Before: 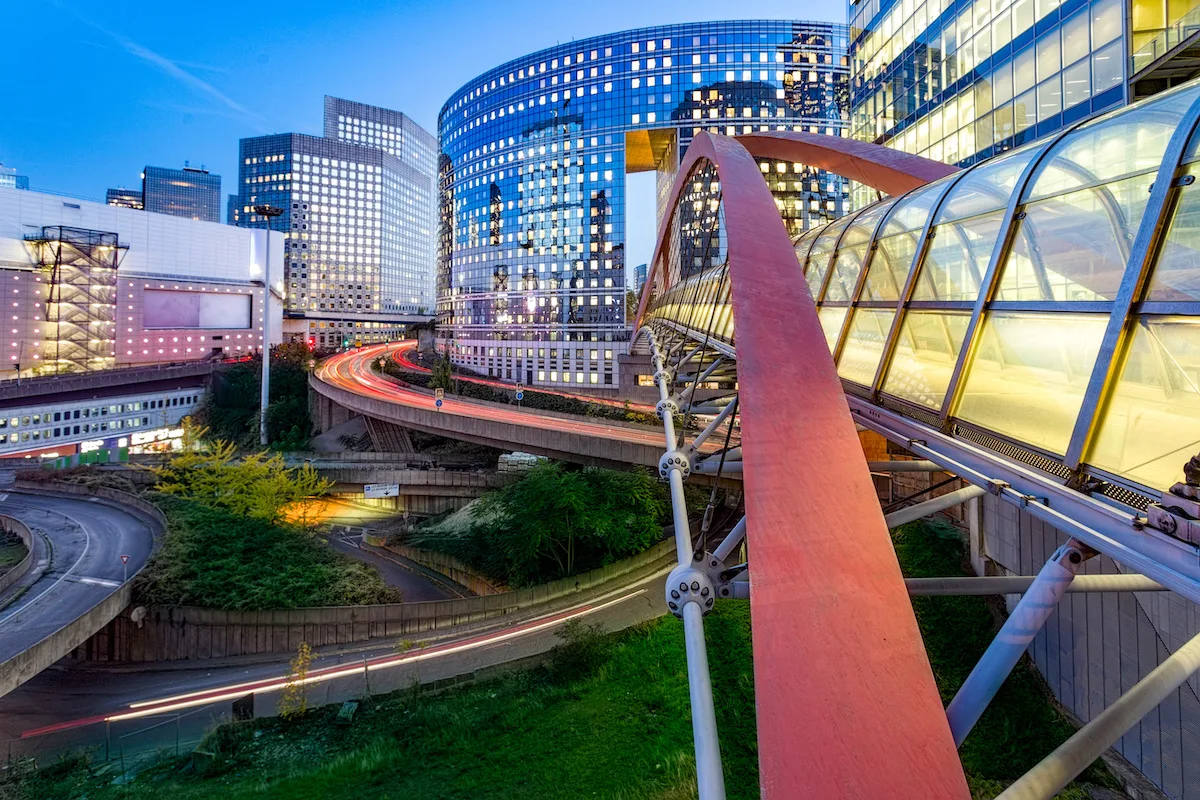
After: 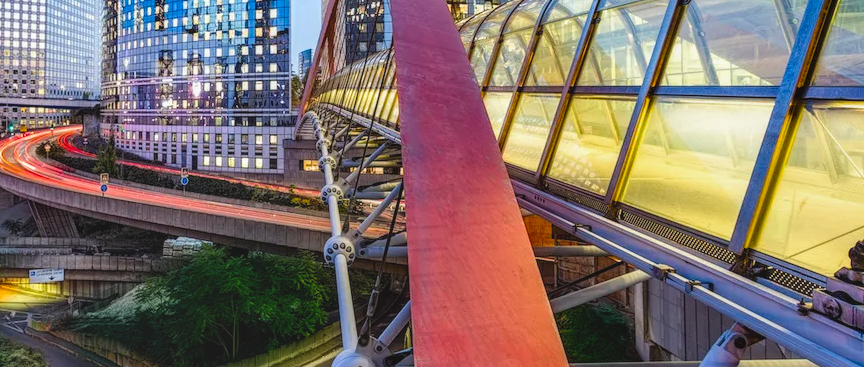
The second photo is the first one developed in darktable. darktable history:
local contrast: shadows 94%
shadows and highlights: shadows 37.27, highlights -28.18, soften with gaussian
exposure: black level correction -0.014, exposure -0.193 EV, compensate highlight preservation false
color balance rgb: linear chroma grading › global chroma 8.33%, perceptual saturation grading › global saturation 18.52%, global vibrance 7.87%
crop and rotate: left 27.938%, top 27.046%, bottom 27.046%
